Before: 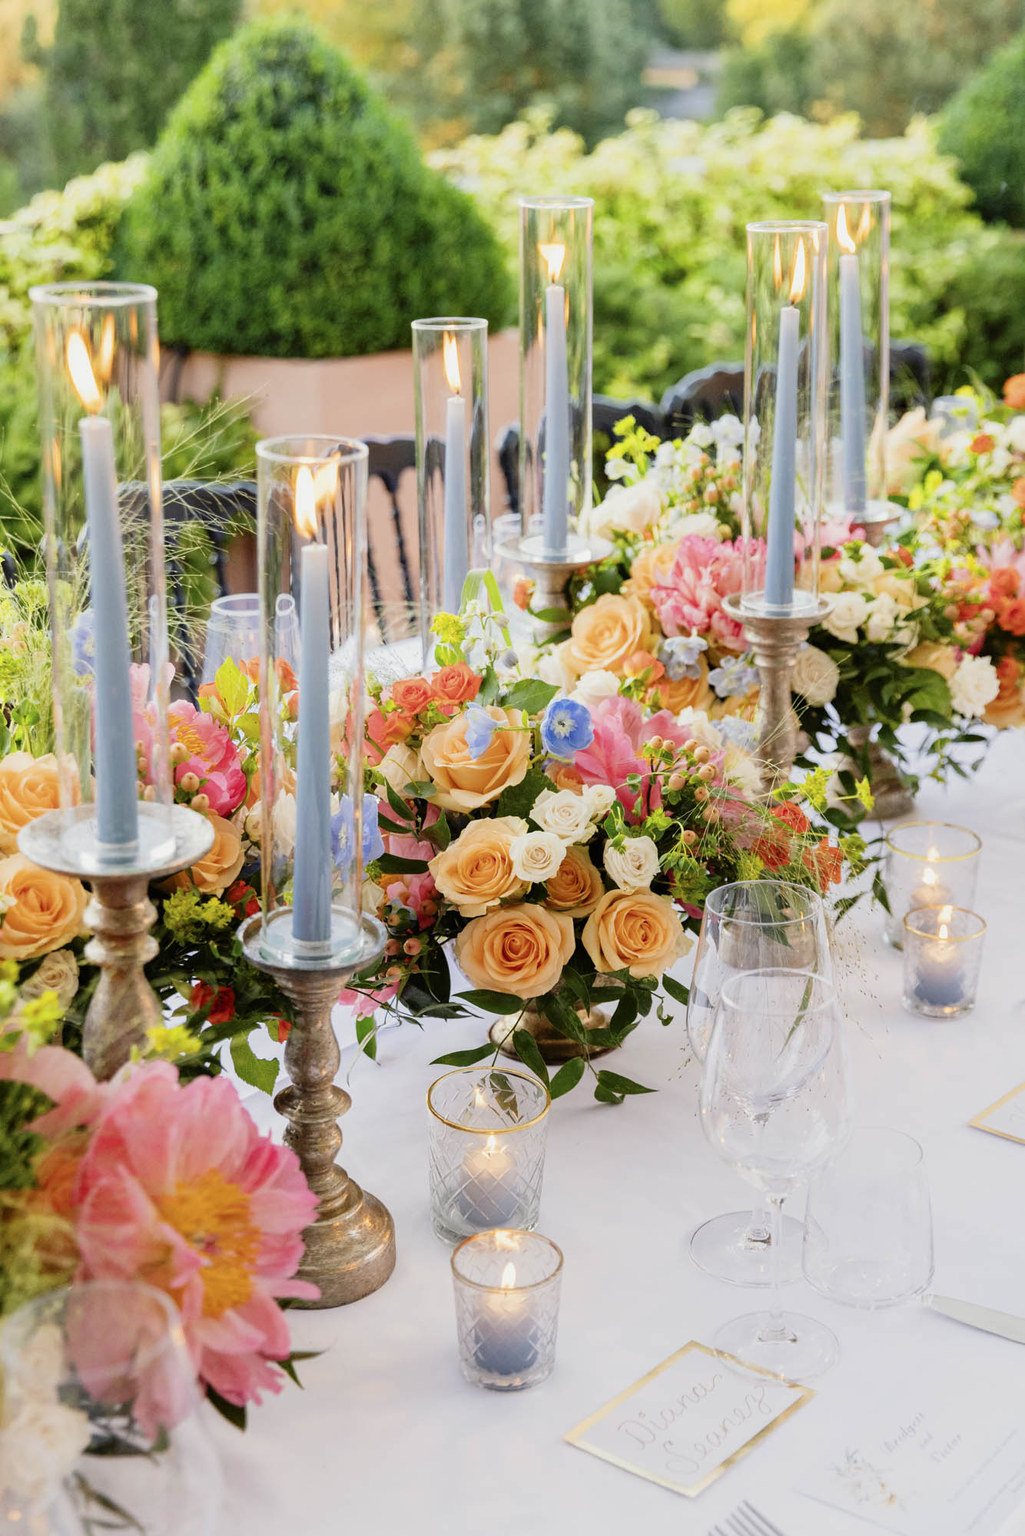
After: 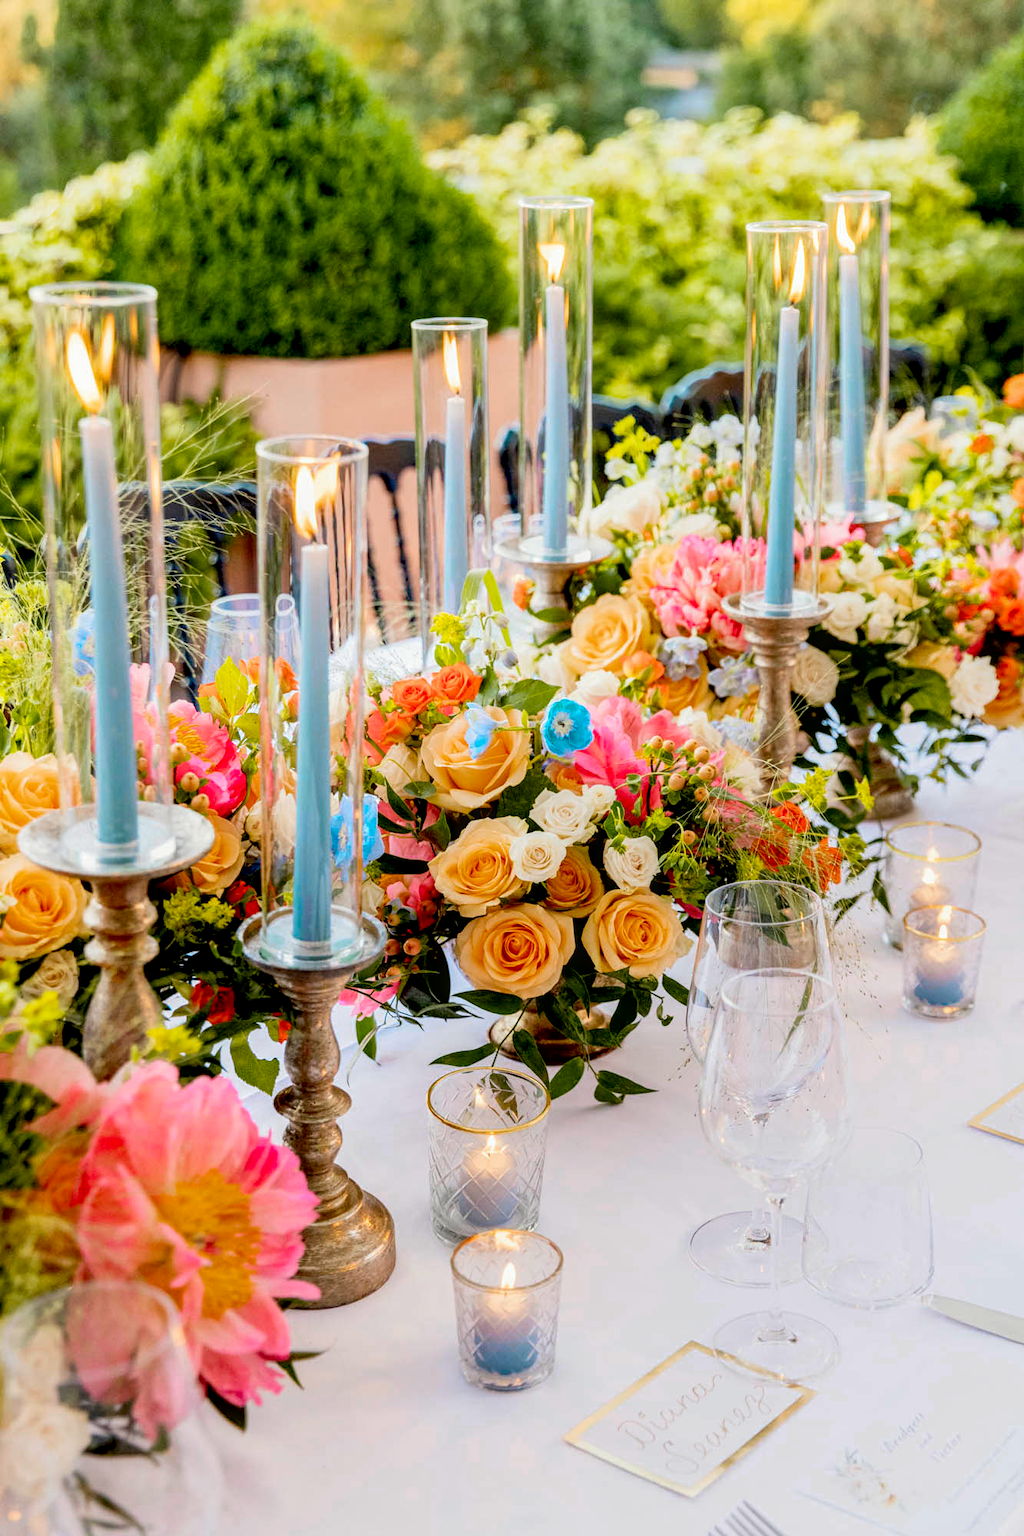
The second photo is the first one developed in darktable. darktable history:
exposure: black level correction 0.011, compensate highlight preservation false
color zones: curves: ch0 [(0.254, 0.492) (0.724, 0.62)]; ch1 [(0.25, 0.528) (0.719, 0.796)]; ch2 [(0, 0.472) (0.25, 0.5) (0.73, 0.184)]
local contrast: on, module defaults
contrast brightness saturation: contrast 0.039, saturation 0.071
